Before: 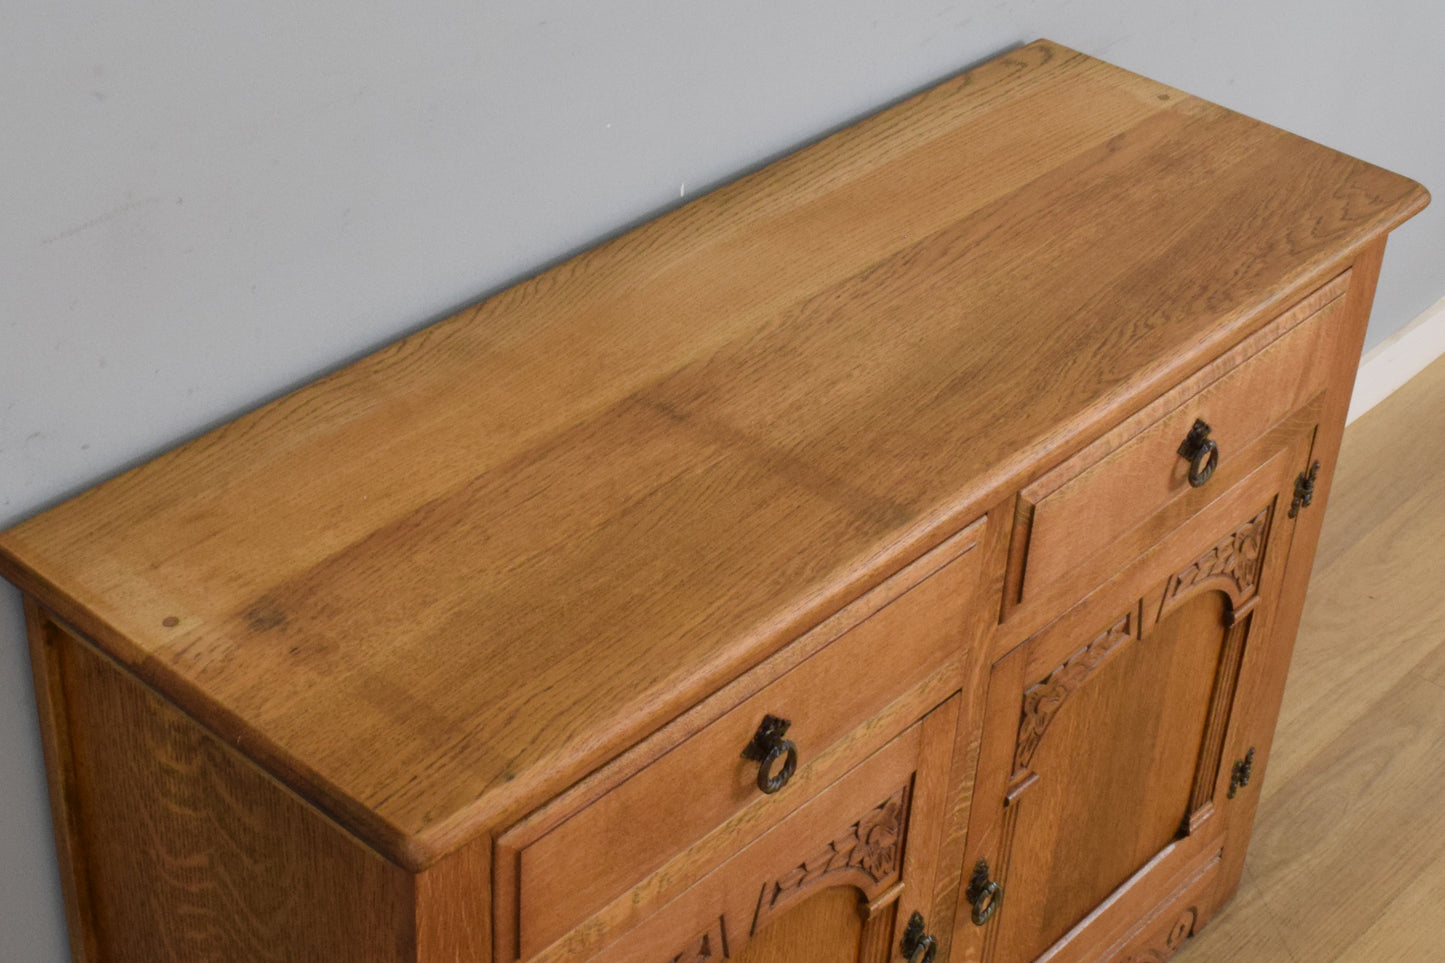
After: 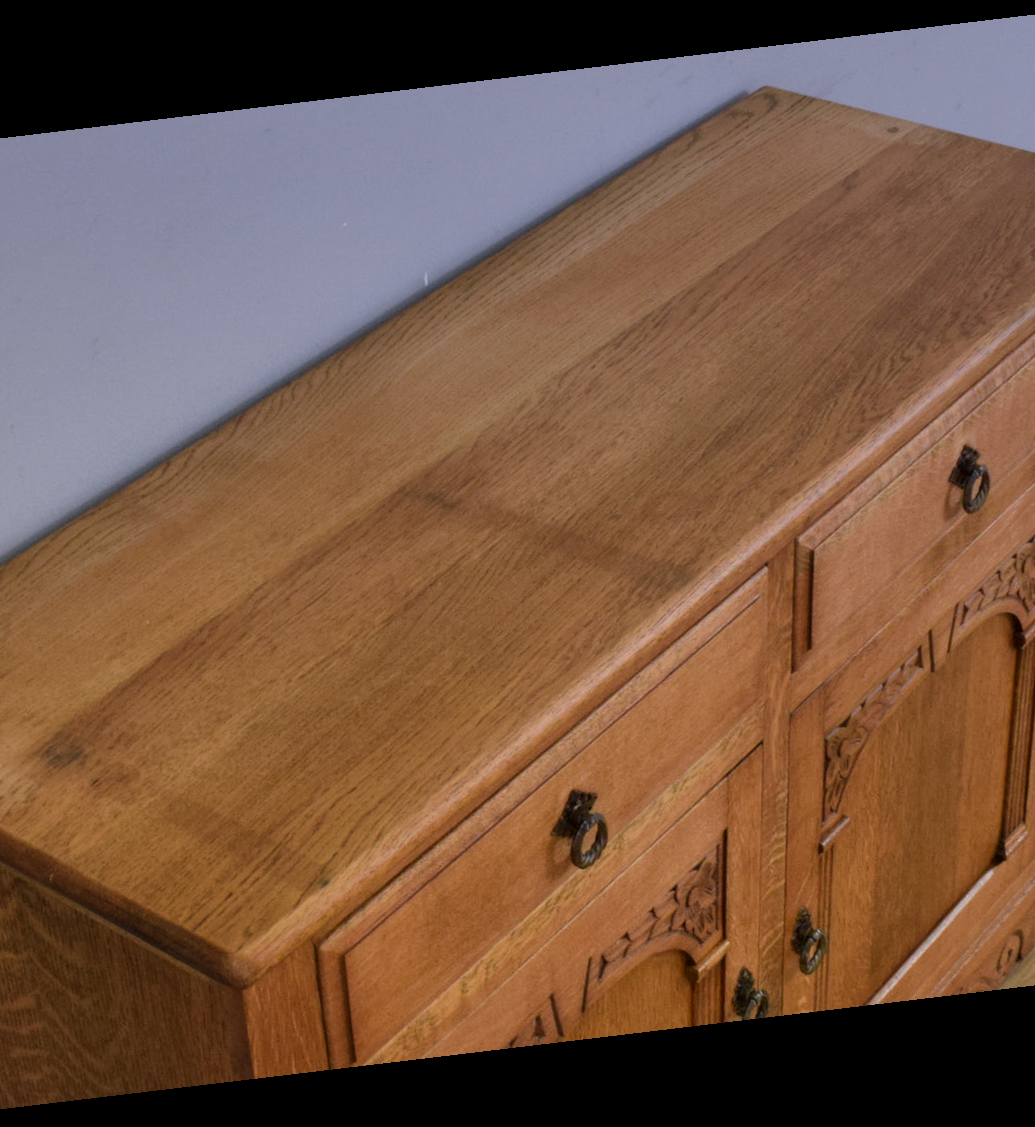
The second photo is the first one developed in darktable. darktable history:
graduated density: hue 238.83°, saturation 50%
local contrast: highlights 100%, shadows 100%, detail 120%, midtone range 0.2
rotate and perspective: rotation -6.83°, automatic cropping off
crop and rotate: left 17.732%, right 15.423%
